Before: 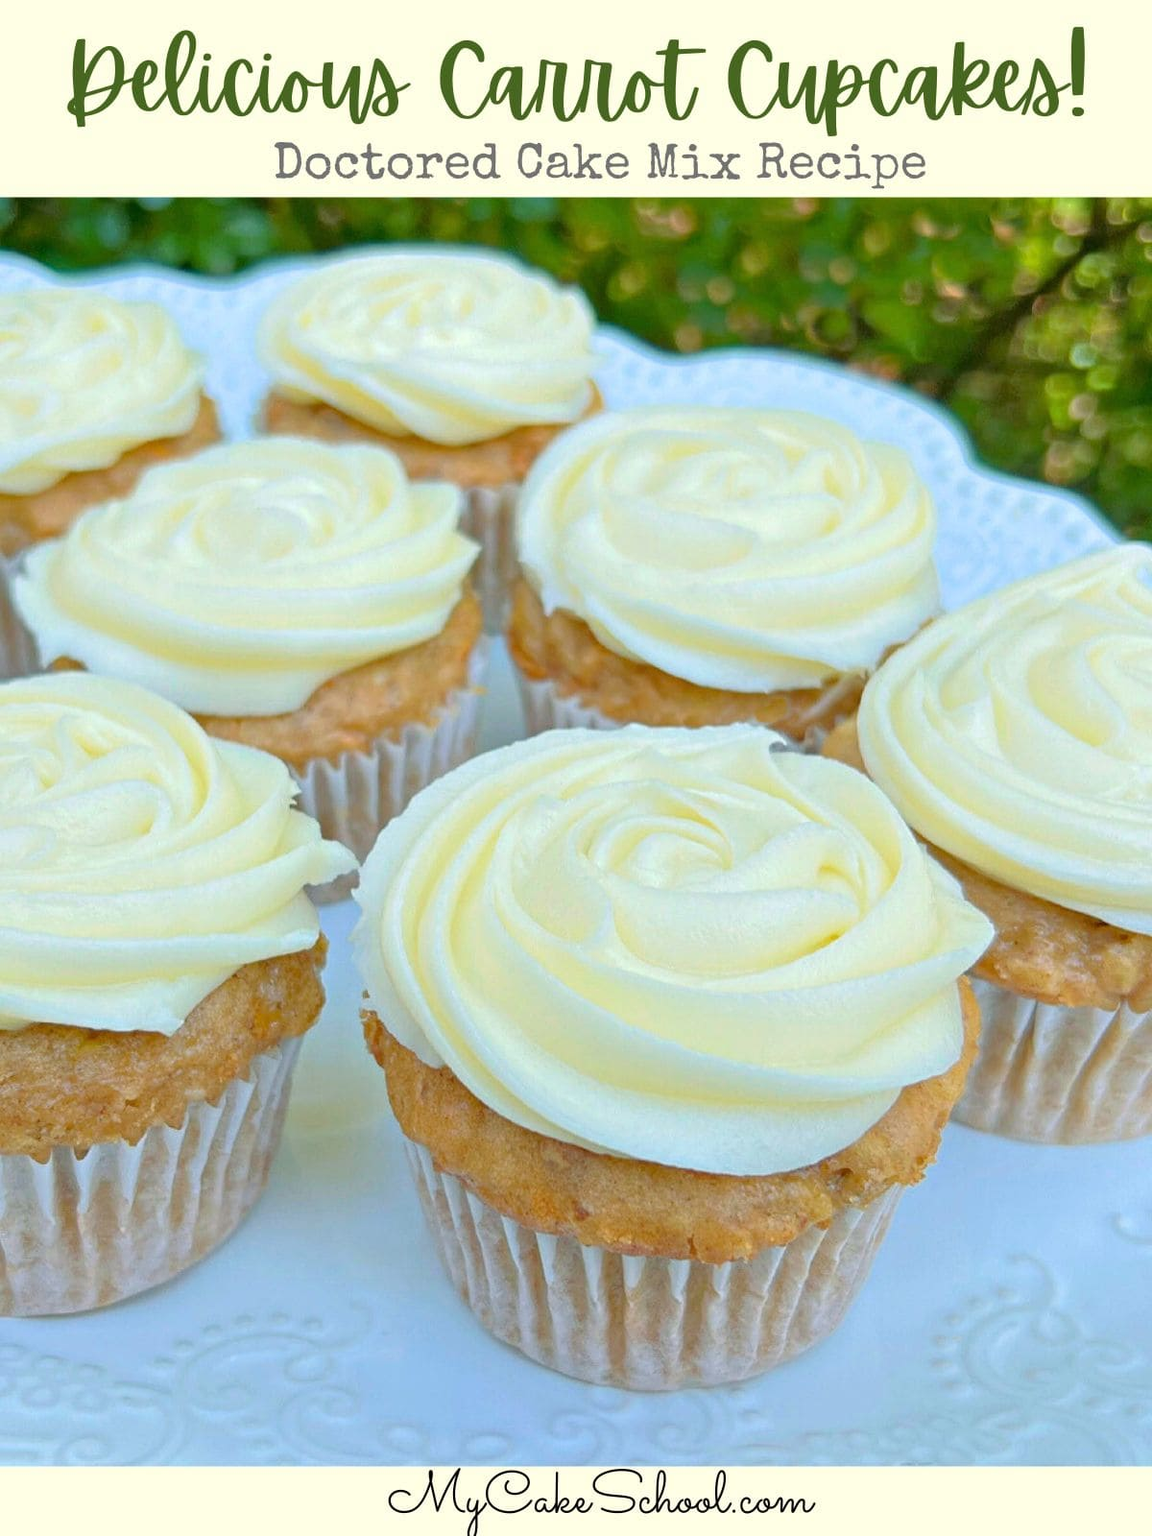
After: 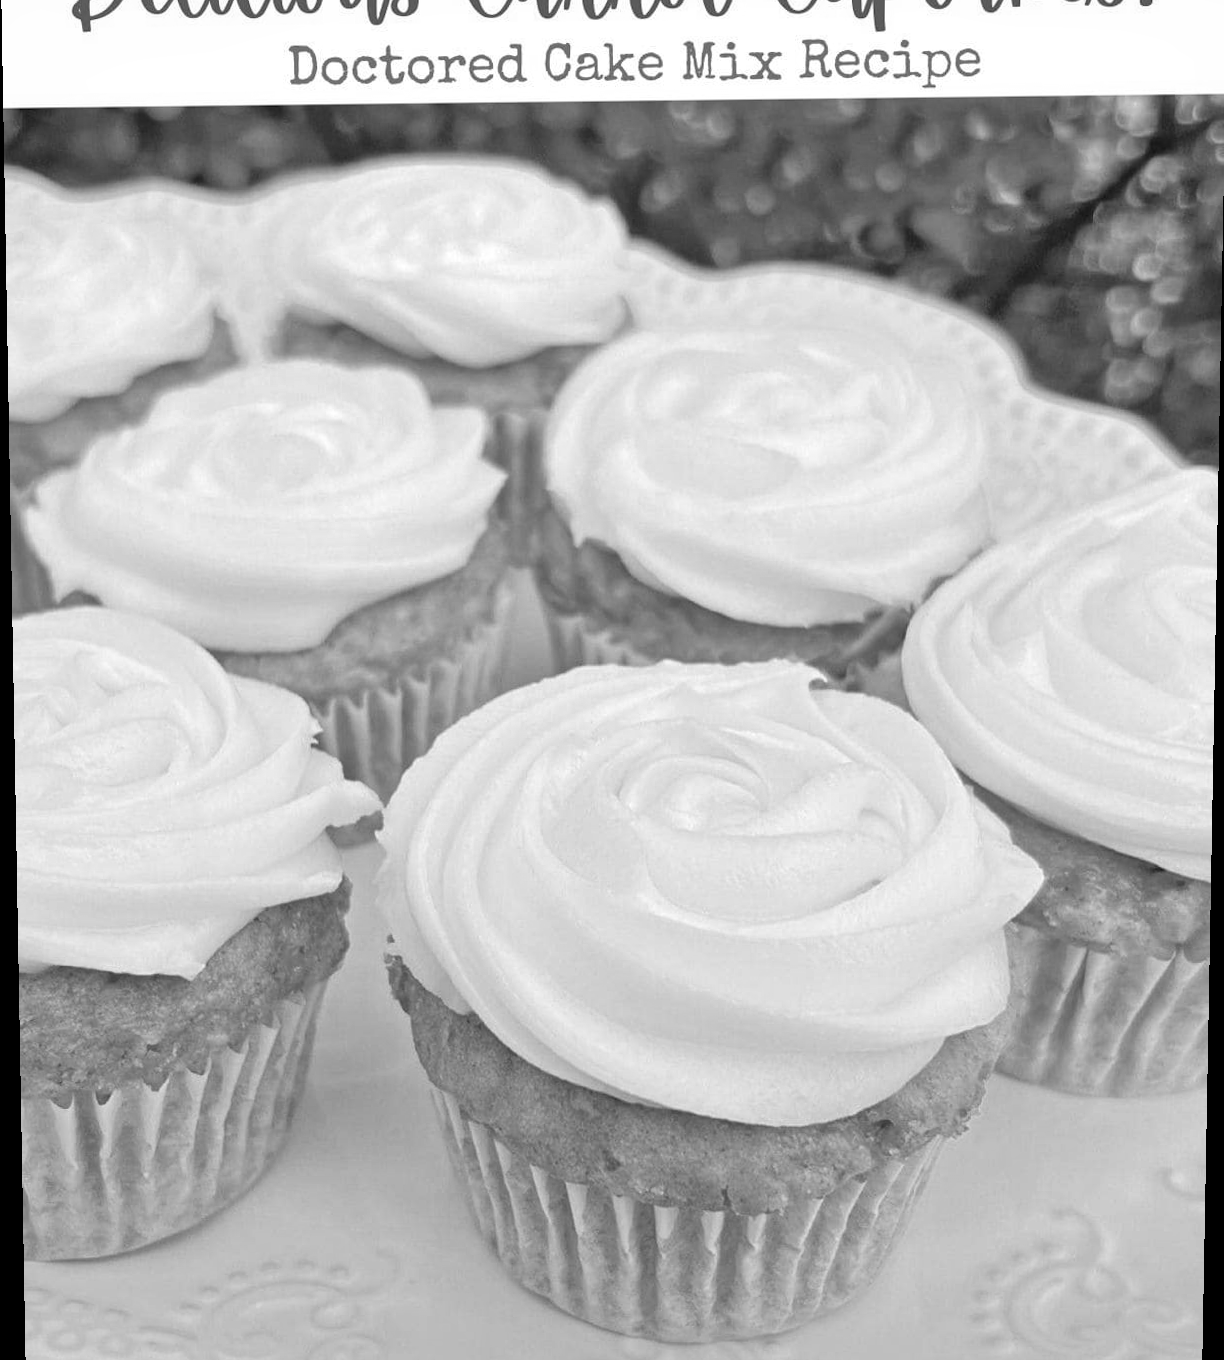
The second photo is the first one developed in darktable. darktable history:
crop: top 7.625%, bottom 8.027%
rotate and perspective: lens shift (vertical) 0.048, lens shift (horizontal) -0.024, automatic cropping off
monochrome: a 2.21, b -1.33, size 2.2
local contrast: mode bilateral grid, contrast 25, coarseness 50, detail 123%, midtone range 0.2
